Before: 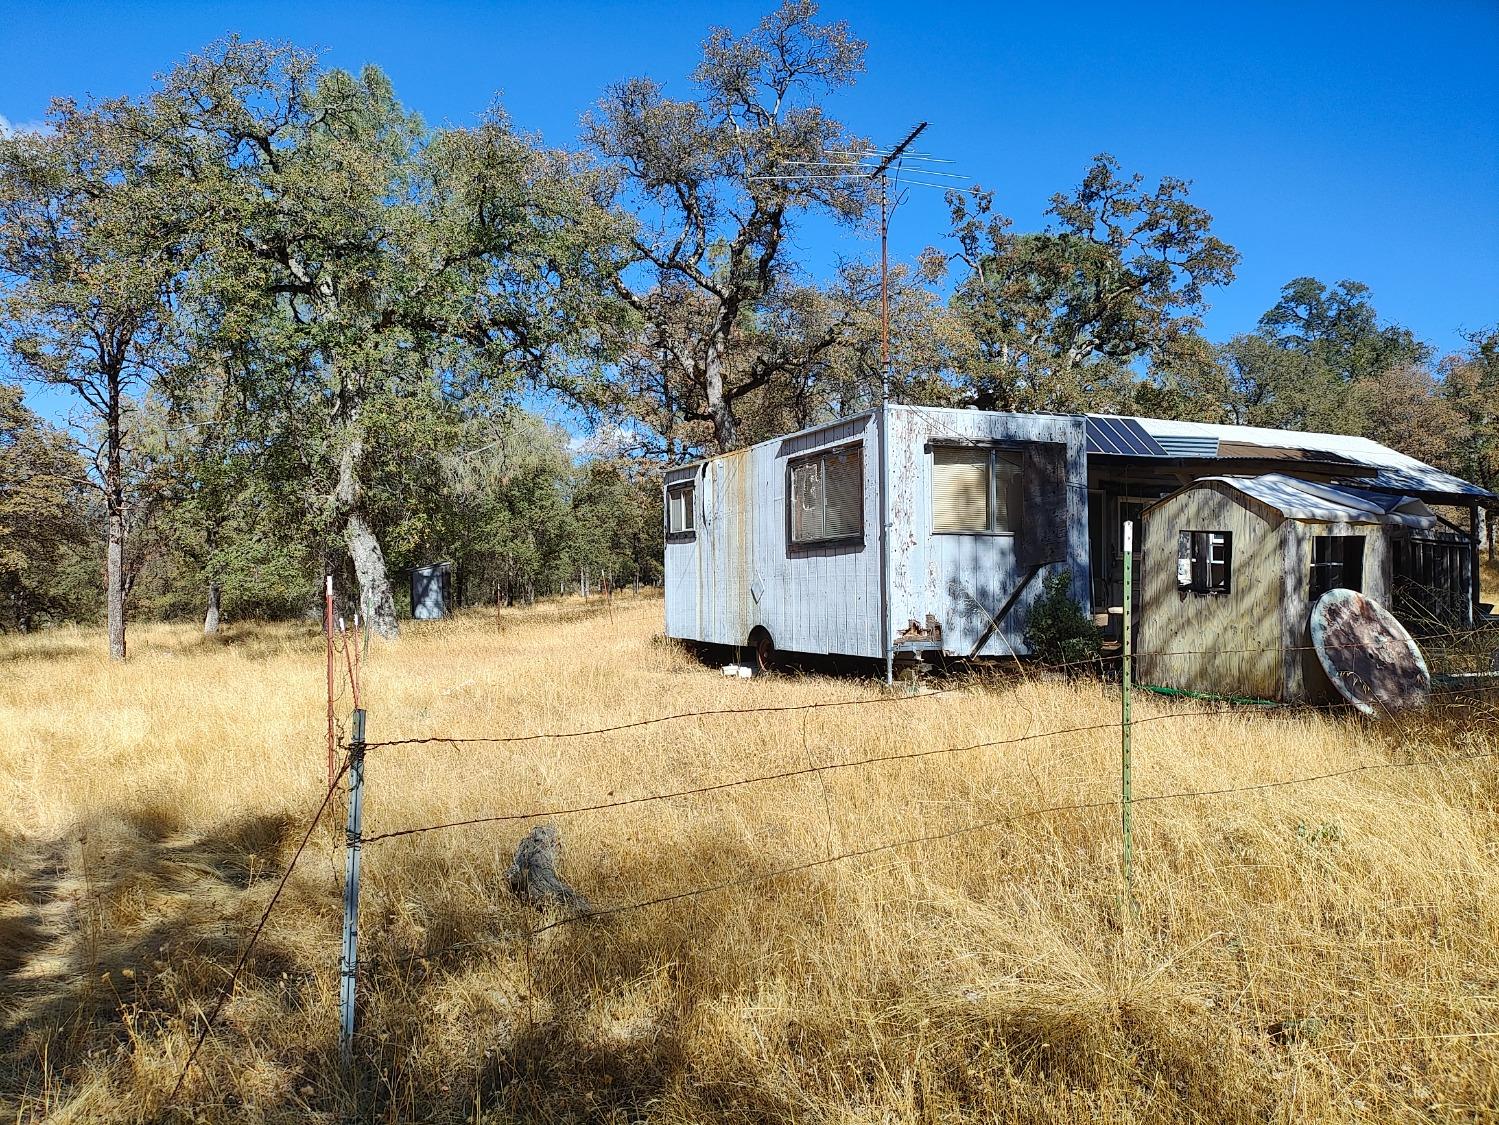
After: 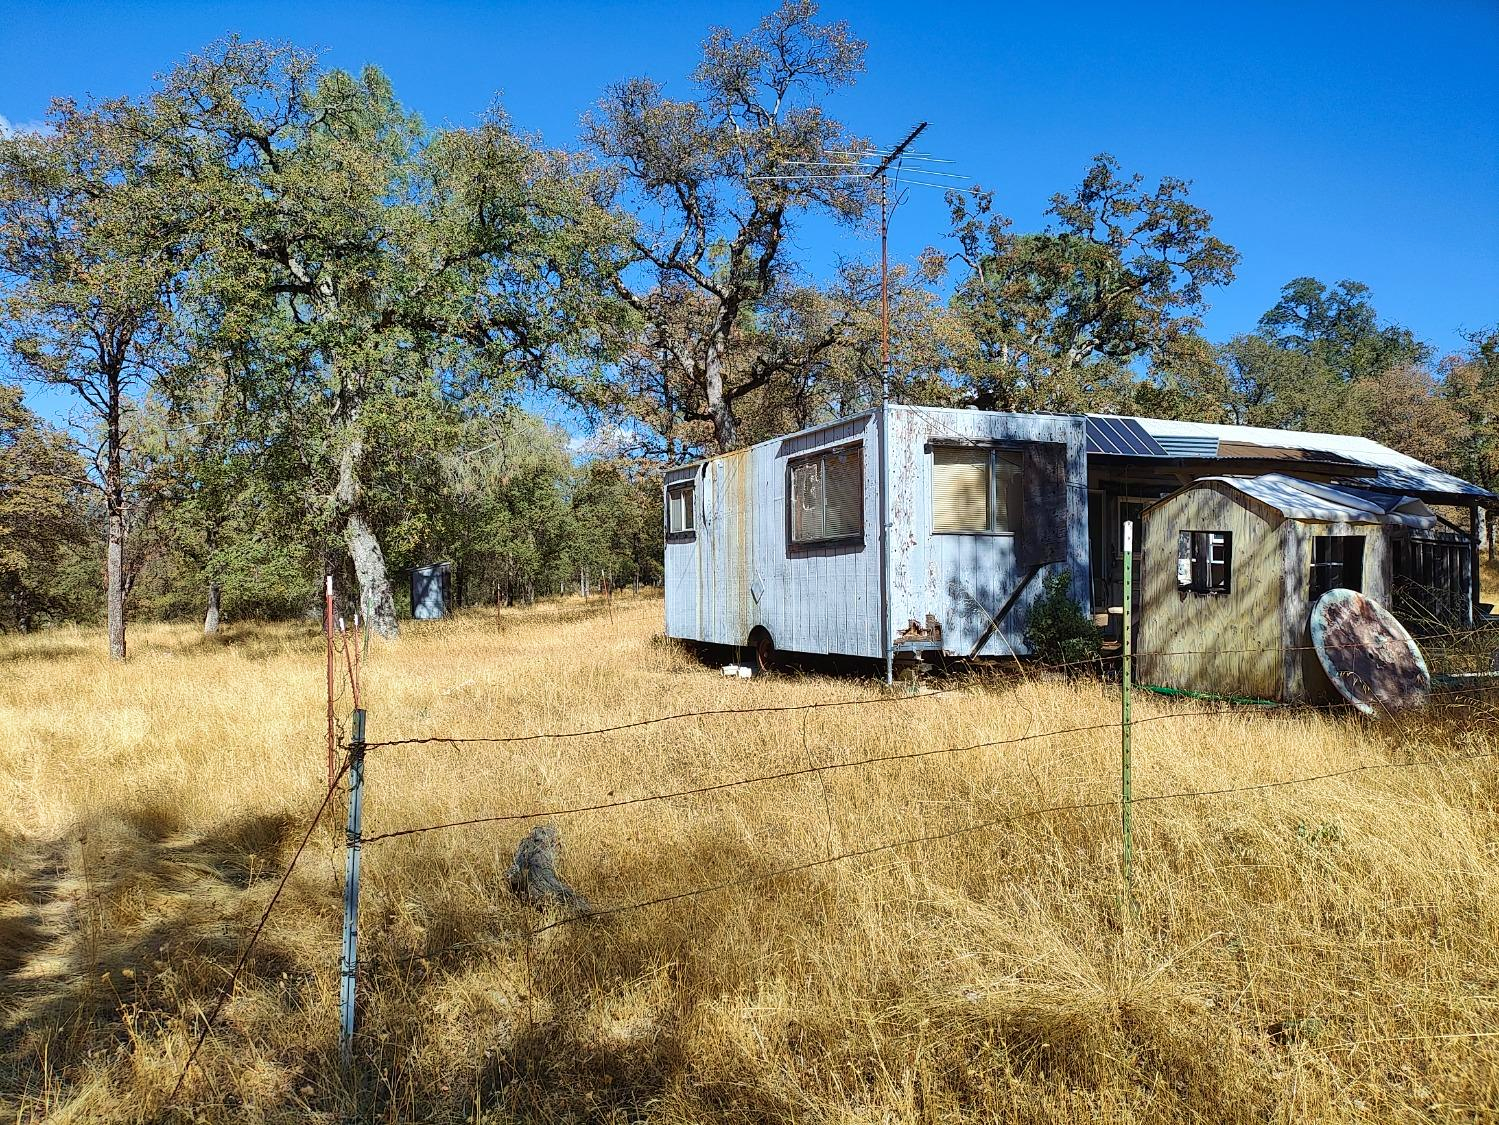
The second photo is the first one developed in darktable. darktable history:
velvia: on, module defaults
shadows and highlights: white point adjustment 0.122, highlights -69.49, highlights color adjustment 0.598%, soften with gaussian
